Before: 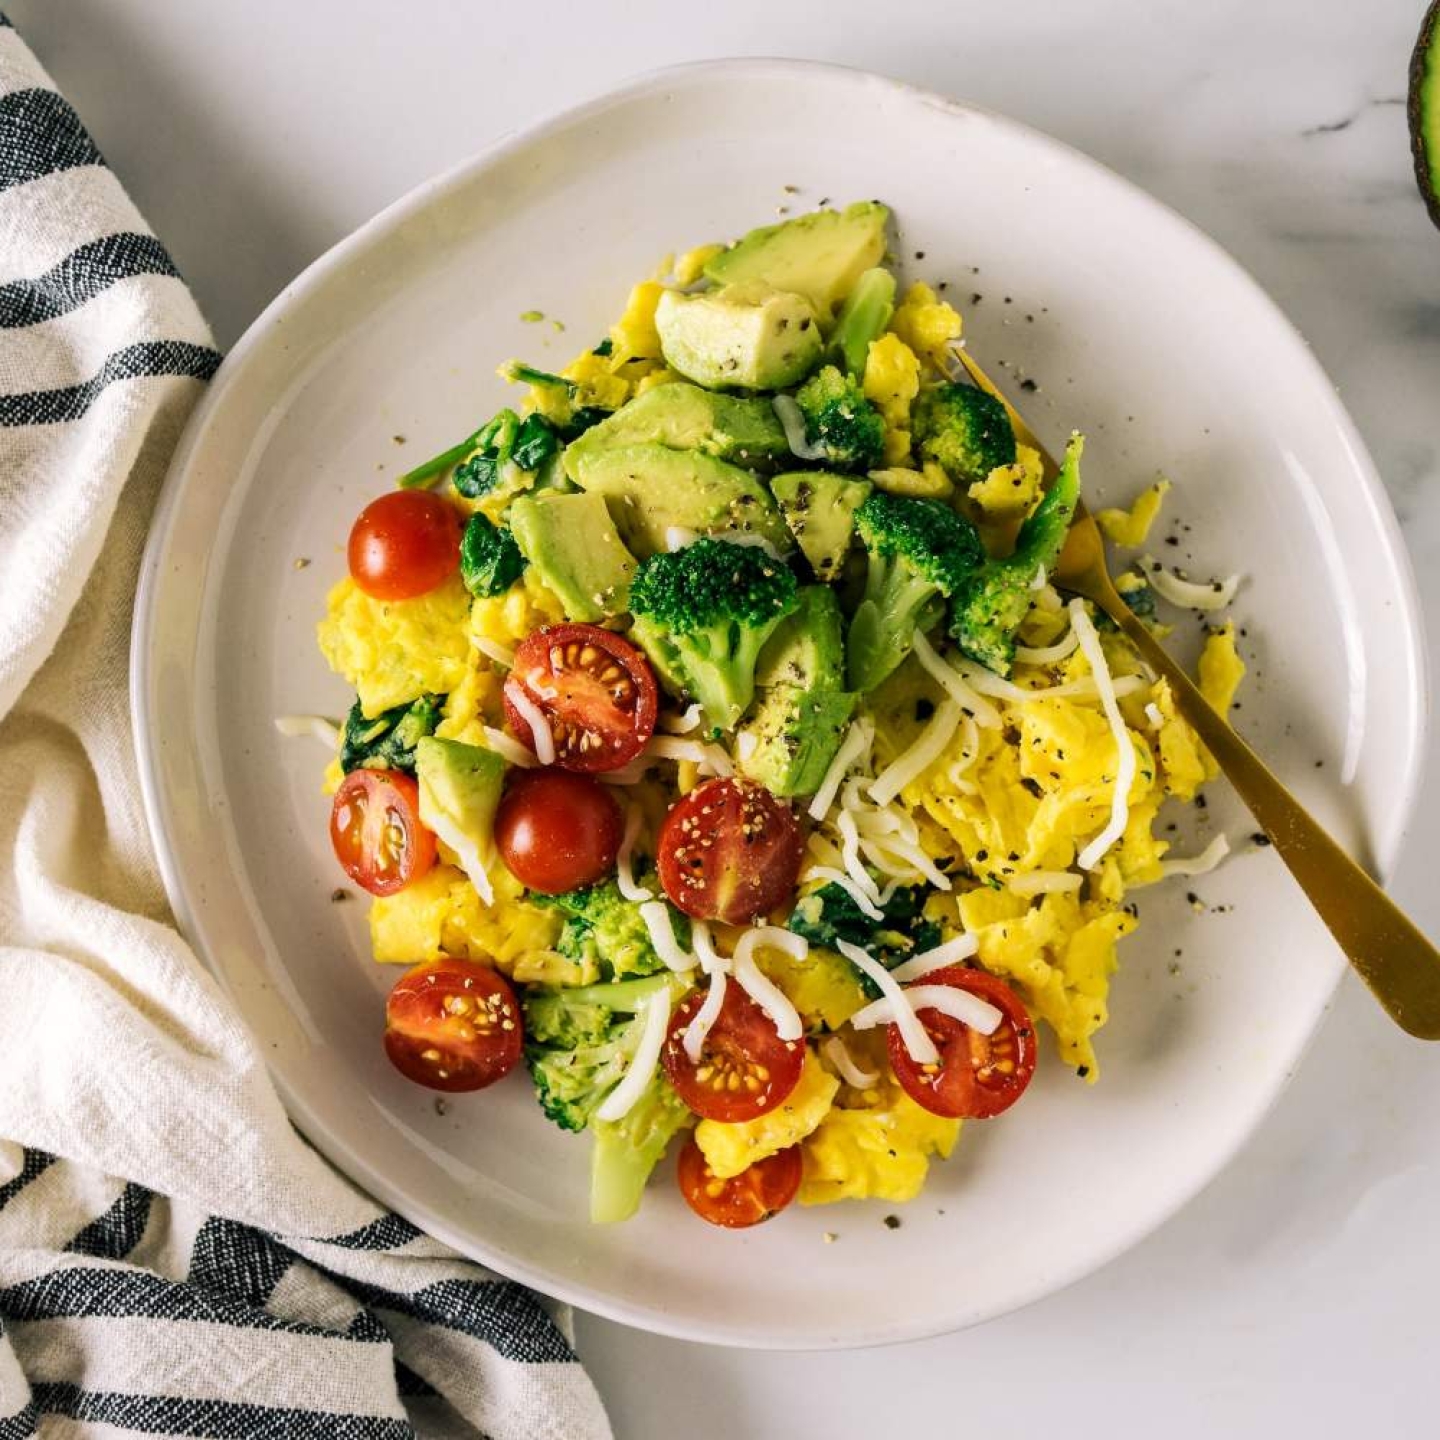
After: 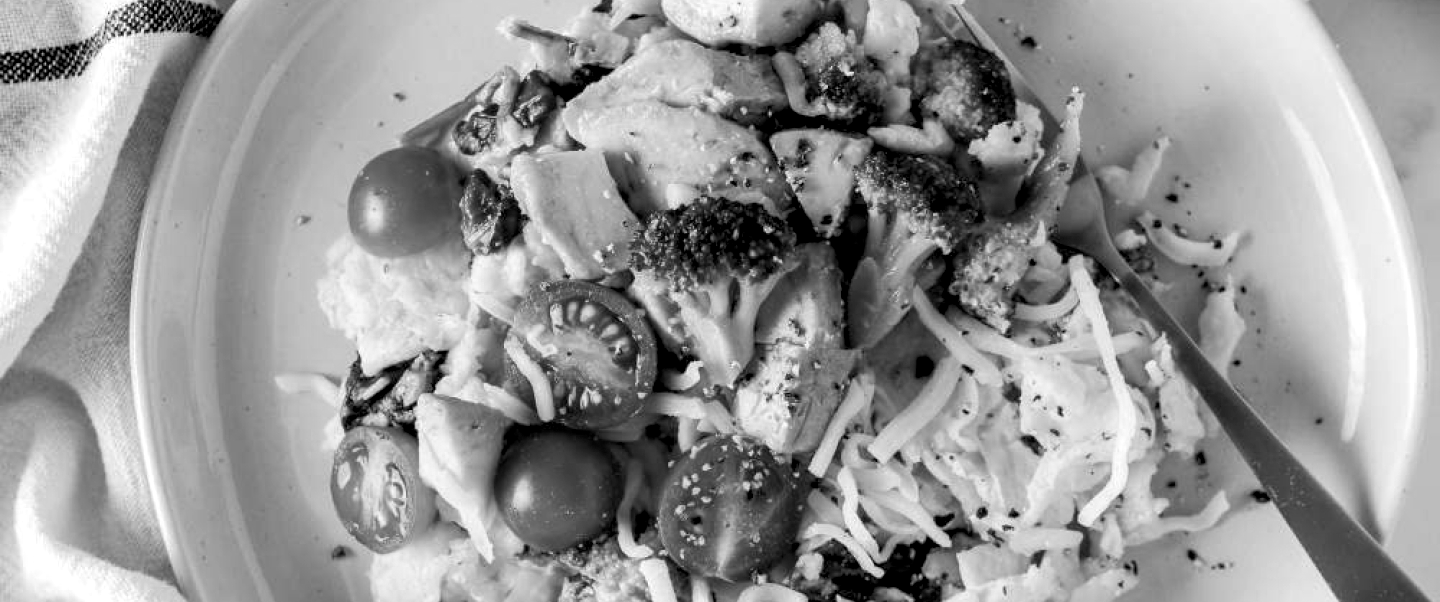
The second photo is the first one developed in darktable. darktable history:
exposure: black level correction 0.009, exposure 0.119 EV, compensate highlight preservation false
crop and rotate: top 23.84%, bottom 34.294%
monochrome: a 16.01, b -2.65, highlights 0.52
